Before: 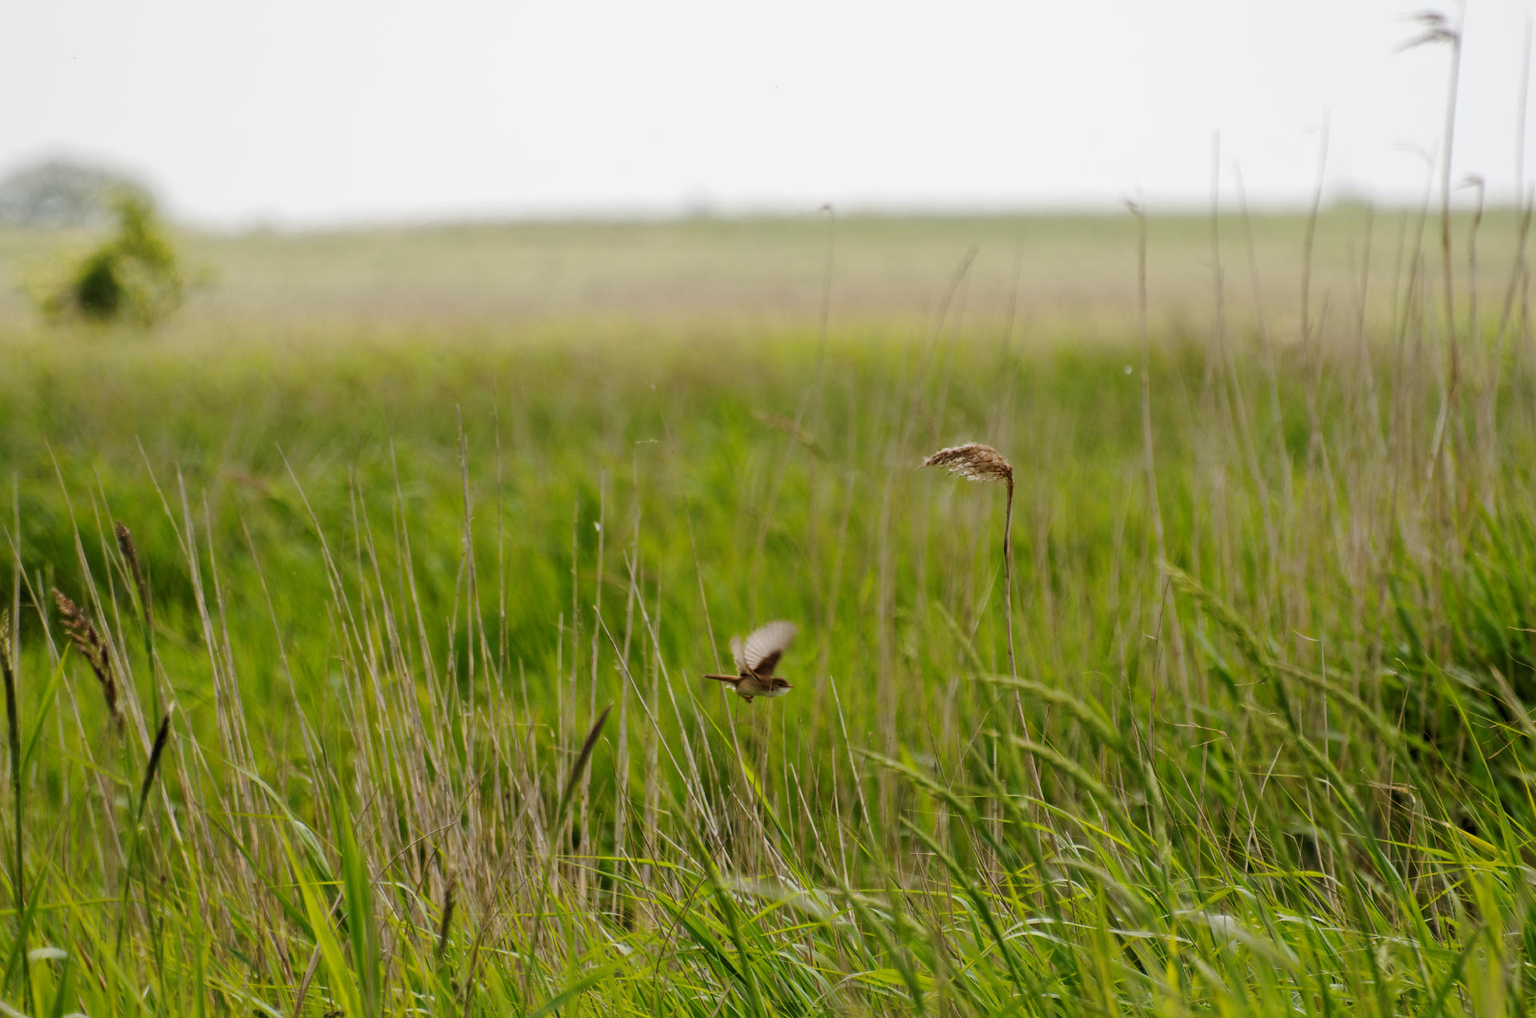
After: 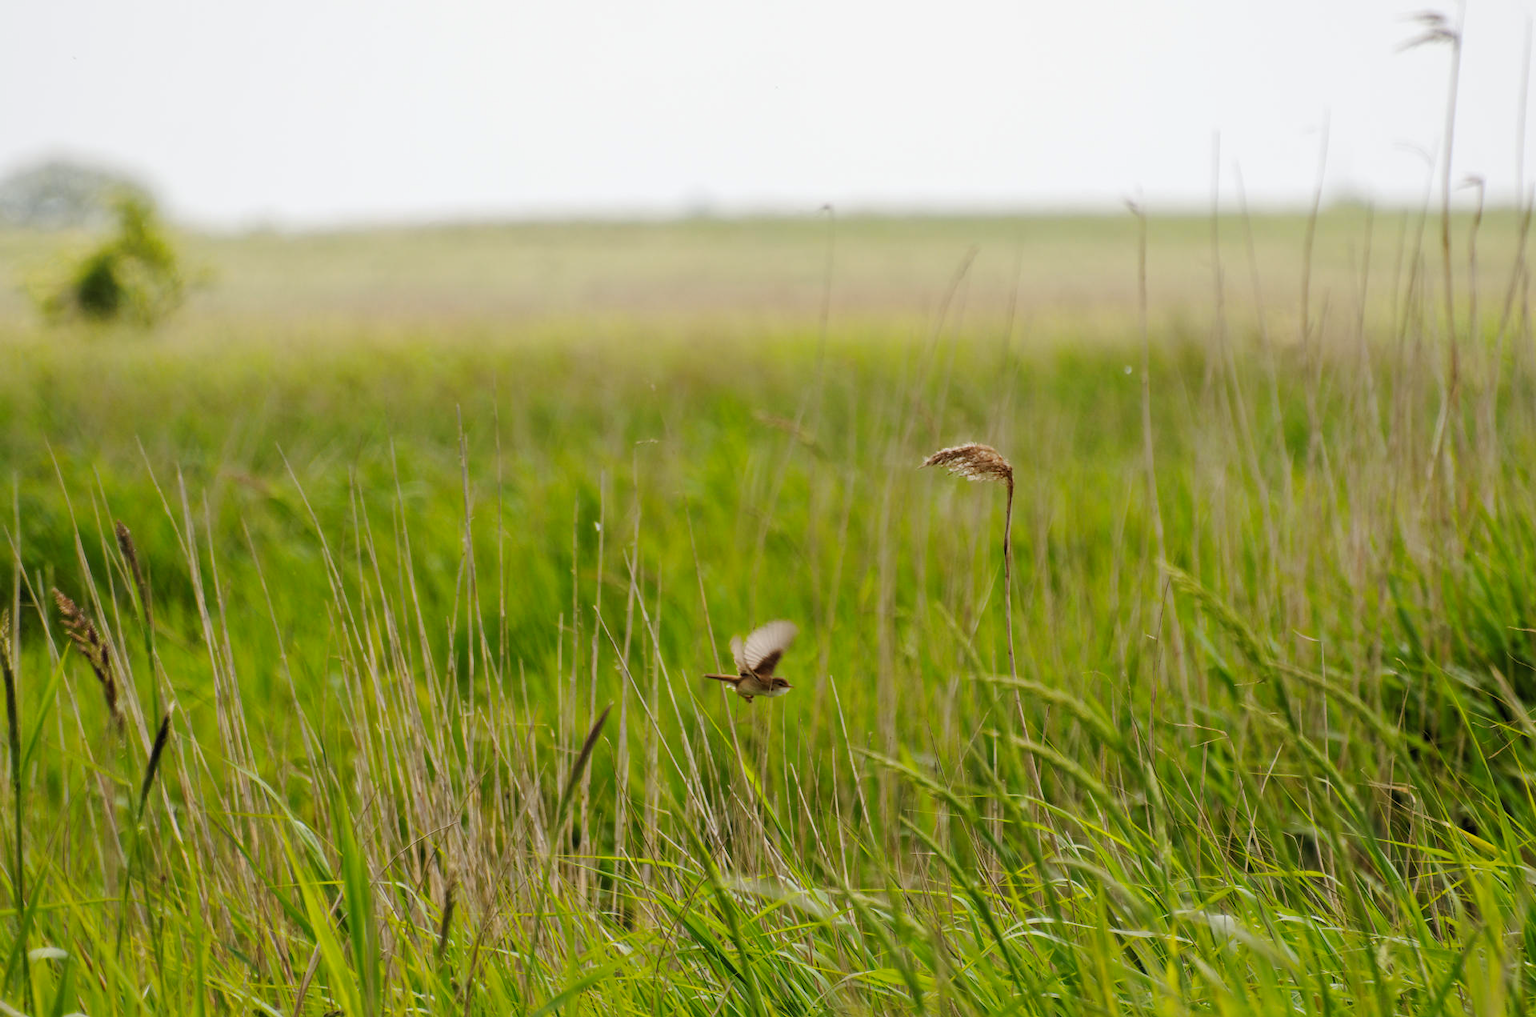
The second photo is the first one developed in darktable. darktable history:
contrast brightness saturation: contrast 0.03, brightness 0.06, saturation 0.13
rotate and perspective: automatic cropping off
